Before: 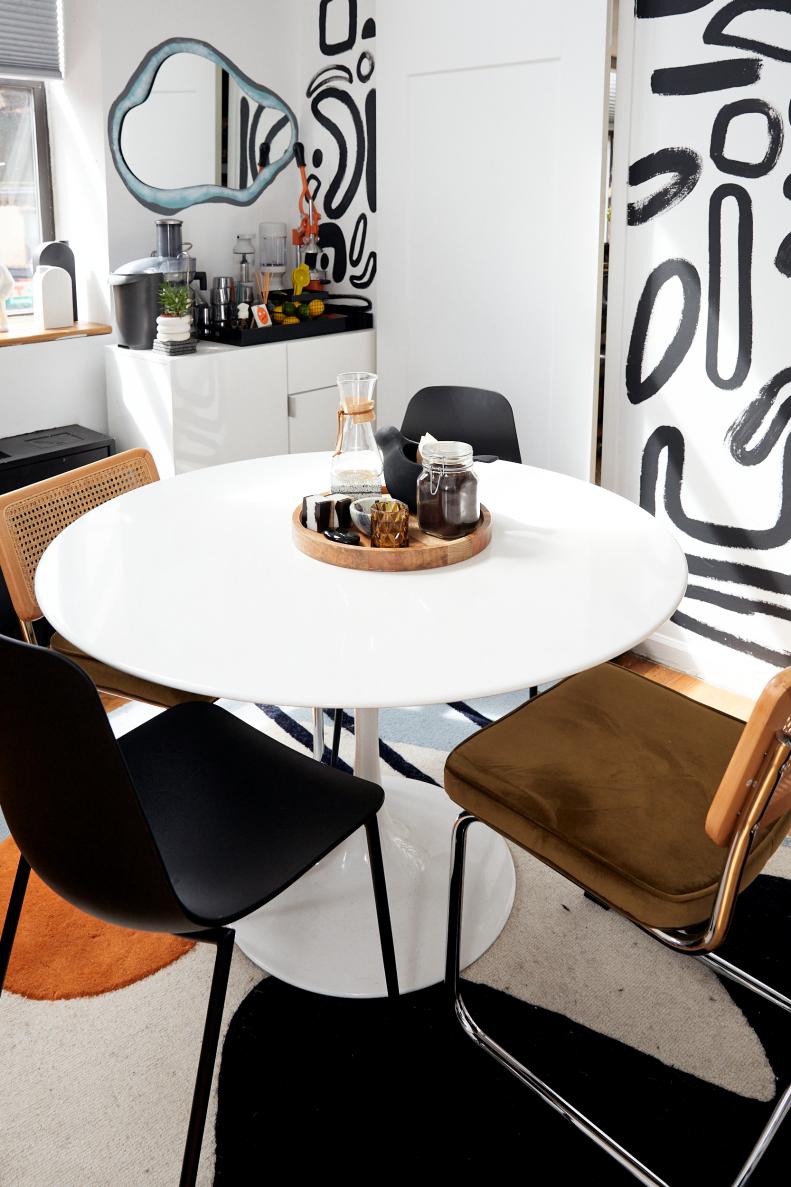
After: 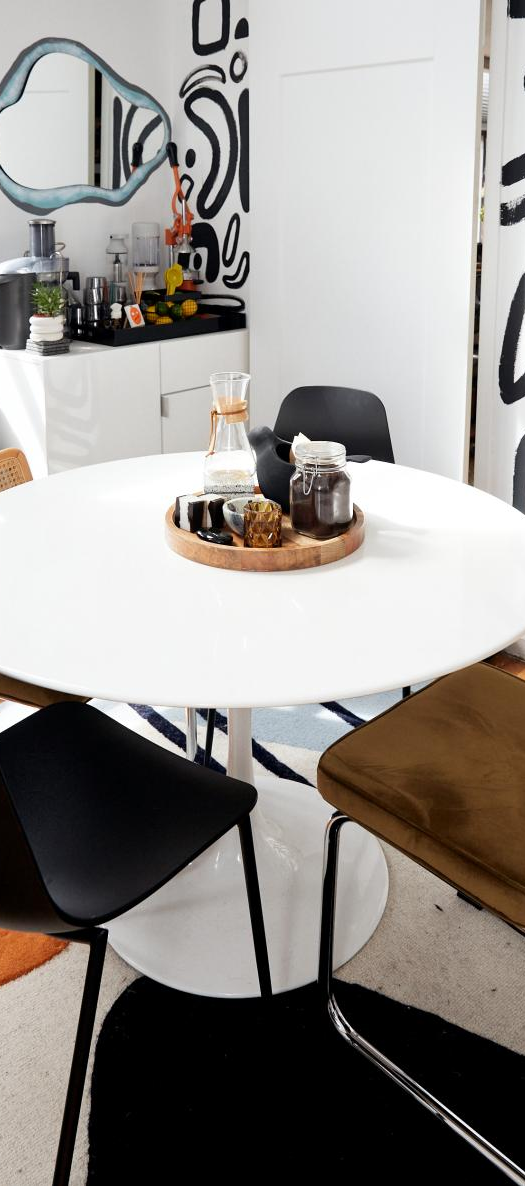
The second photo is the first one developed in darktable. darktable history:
crop and rotate: left 16.134%, right 17.434%
